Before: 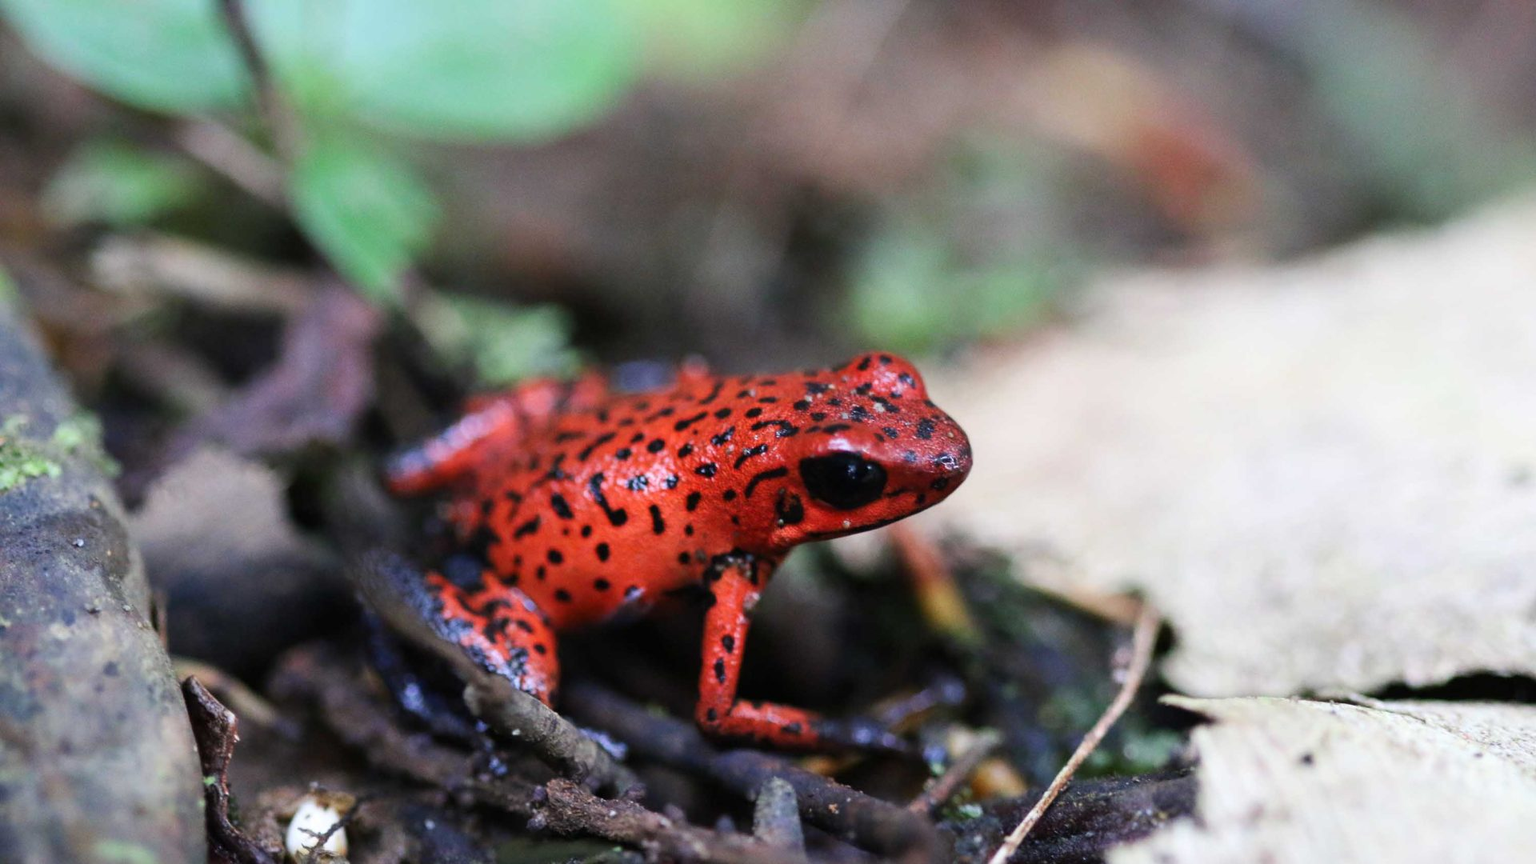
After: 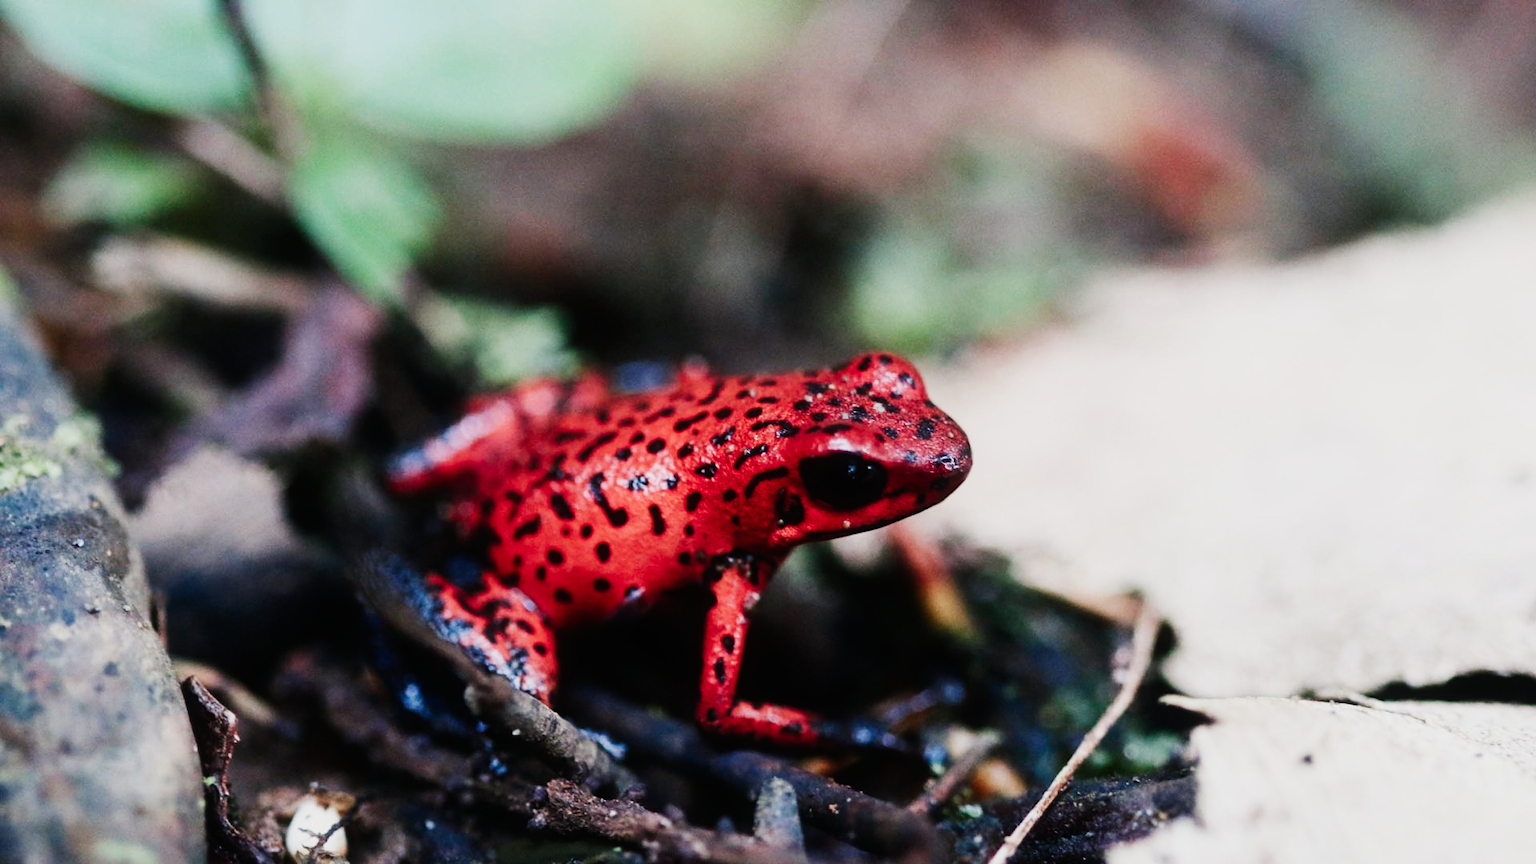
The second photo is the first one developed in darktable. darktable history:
contrast equalizer: y [[0.5, 0.5, 0.478, 0.5, 0.5, 0.5], [0.5 ×6], [0.5 ×6], [0 ×6], [0 ×6]]
color equalizer: saturation › orange 0.972, saturation › cyan 1.04, saturation › blue 1.04, brightness › orange 1.03, brightness › green 0.972, brightness › cyan 0.961, brightness › blue 0.972
diffuse or sharpen "bloom 10%": radius span 32, 1st order speed 50%, 2nd order speed 50%, 3rd order speed 50%, 4th order speed 50% | blend: blend mode normal, opacity 10%; mask: uniform (no mask)
diffuse or sharpen "_builtin_sharpen demosaicing | AA filter": edge sensitivity 1, 1st order anisotropy 100%, 2nd order anisotropy 100%, 3rd order anisotropy 100%, 4th order anisotropy 100%, 1st order speed -25%, 2nd order speed -25%, 3rd order speed -25%, 4th order speed -25%
diffuse or sharpen "_builtin_local contrast | fast": radius span 512, edge sensitivity 0.01, edge threshold 0.05, 3rd order anisotropy 500%, 3rd order speed -50%, central radius 512
diffuse or sharpen "_builtin_lens deblur | medium": iterations 16, radius span 10, edge sensitivity 3, edge threshold 1, 1st order anisotropy 100%, 3rd order anisotropy 100%, 1st order speed -25%, 2nd order speed 12.5%, 3rd order speed -50%, 4th order speed 25%
sigmoid: contrast 1.7, skew -0.2, preserve hue 0%, red attenuation 0.1, red rotation 0.035, green attenuation 0.1, green rotation -0.017, blue attenuation 0.15, blue rotation -0.052, base primaries Rec2020
rgb primaries "creative|pastel": red hue -0.035, red purity 0.85, green hue 0.087, green purity 0.85, blue hue -0.122, blue purity 1.2
color balance rgb "creative|pastel": shadows lift › chroma 1%, shadows lift › hue 217.2°, power › hue 310.8°, highlights gain › chroma 1%, highlights gain › hue 54°, global offset › luminance 0.5%, global offset › hue 171.6°, perceptual saturation grading › global saturation 14.09%, perceptual saturation grading › highlights -25%, perceptual saturation grading › shadows 30%, perceptual brilliance grading › highlights 13.42%, perceptual brilliance grading › mid-tones 8.05%, perceptual brilliance grading › shadows -17.45%, global vibrance 25%
